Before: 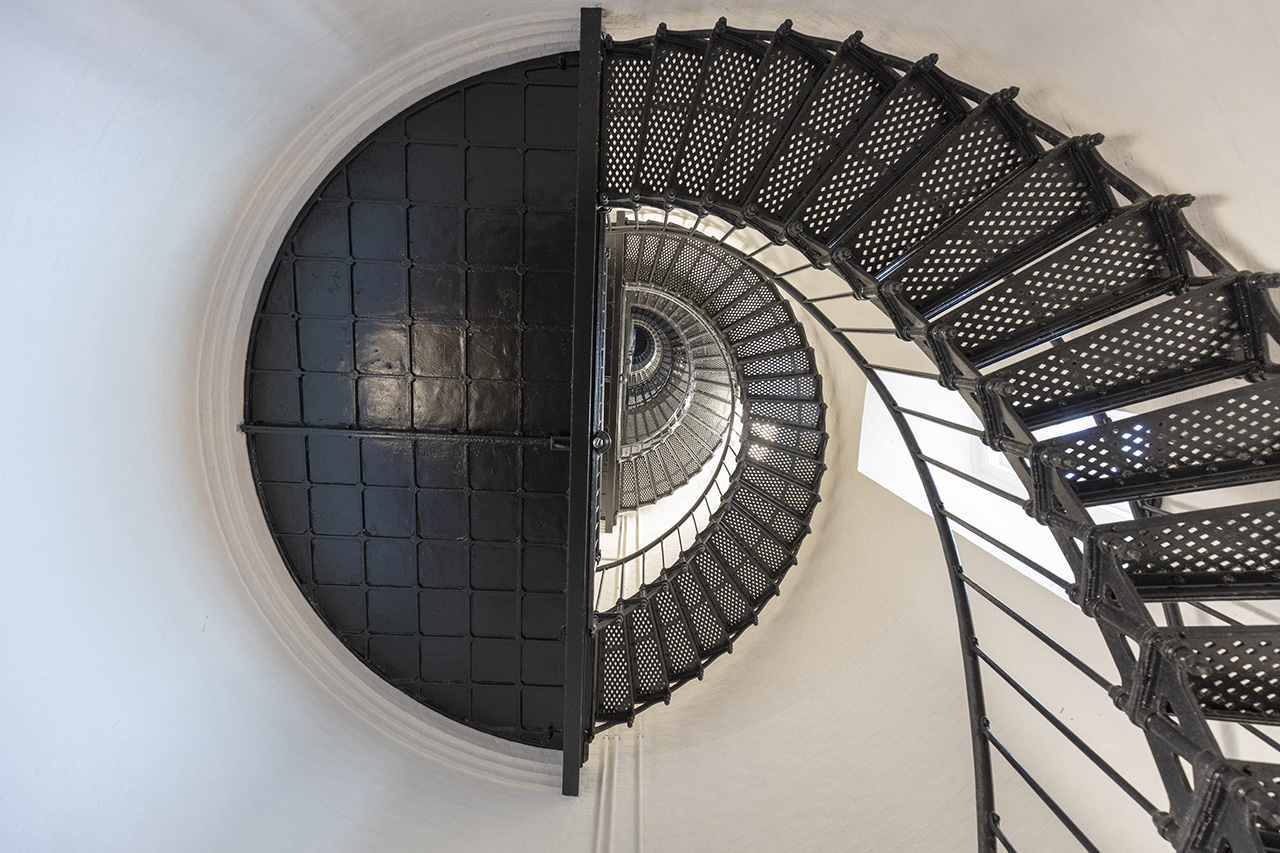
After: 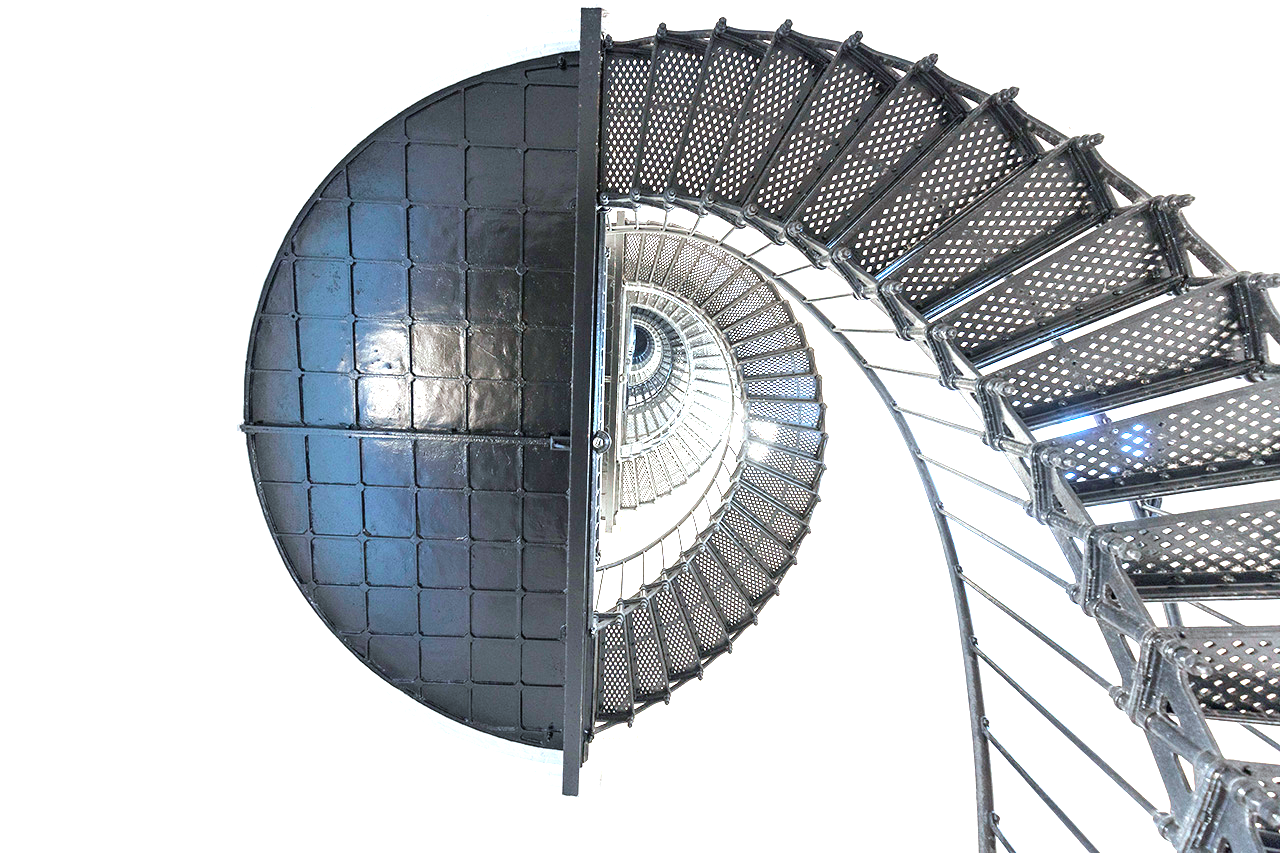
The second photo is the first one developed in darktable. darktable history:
color calibration: illuminant Planckian (black body), x 0.375, y 0.373, temperature 4117 K
exposure: black level correction 0, exposure 2.327 EV, compensate exposure bias true, compensate highlight preservation false
